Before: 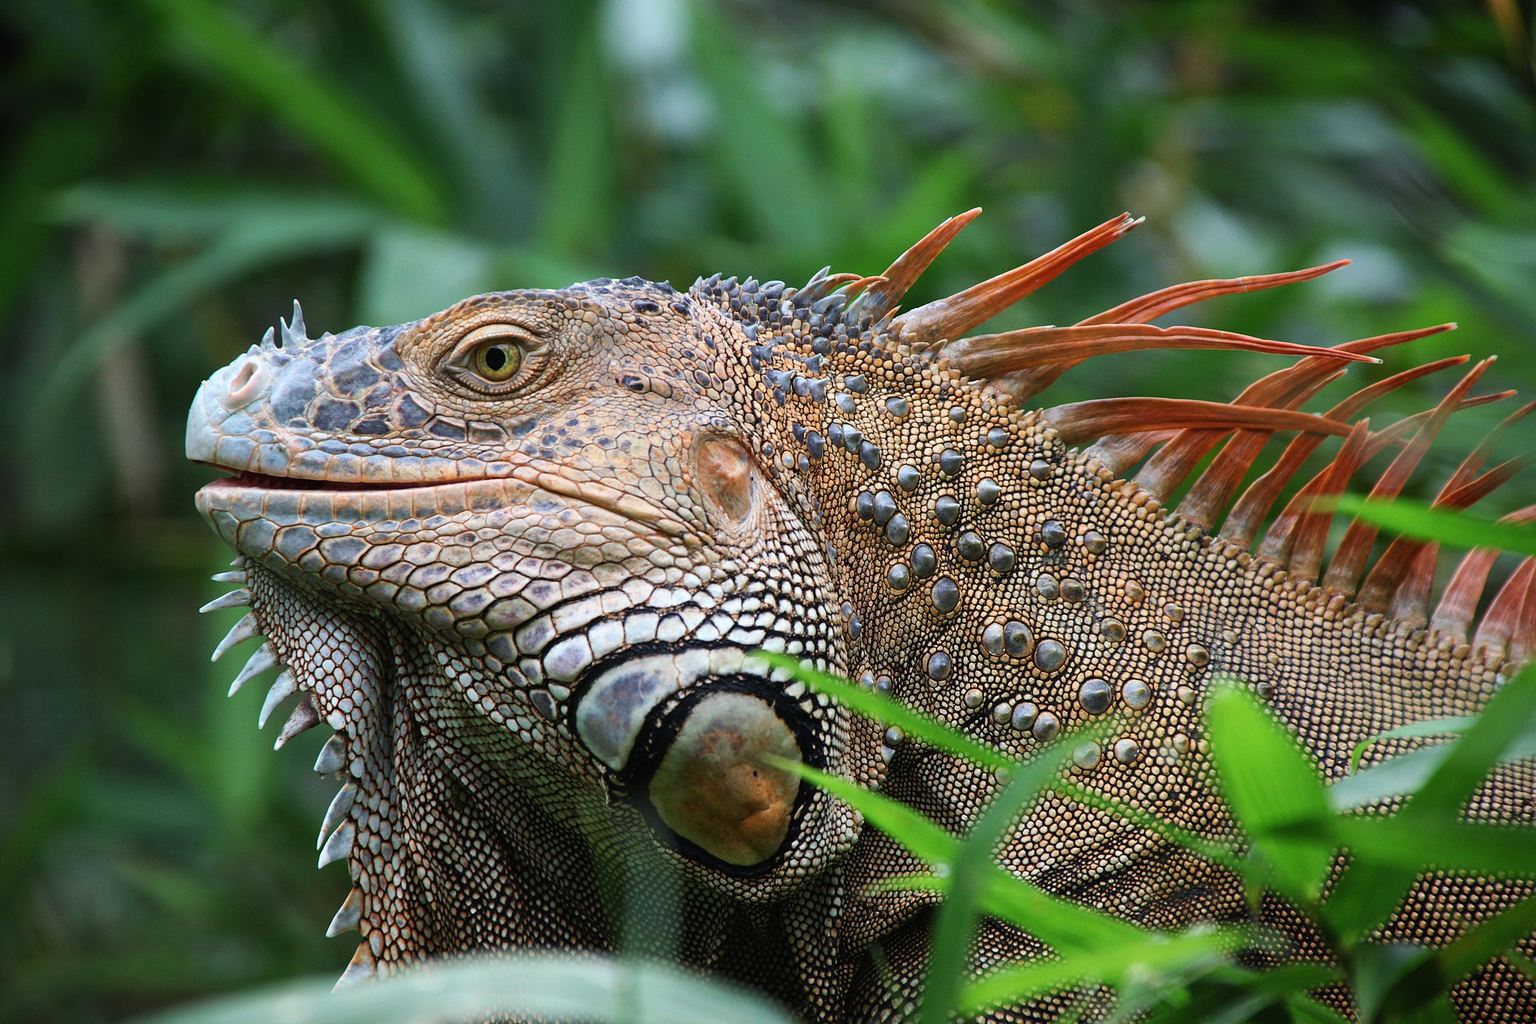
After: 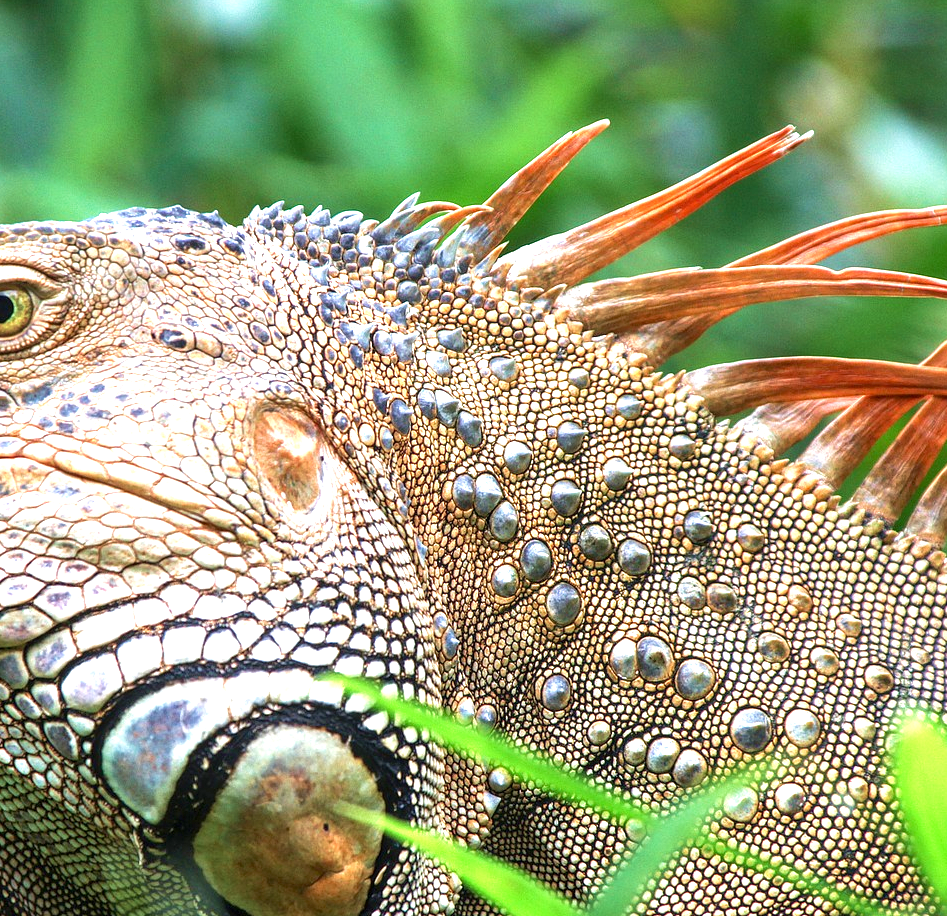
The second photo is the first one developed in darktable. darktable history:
crop: left 32.239%, top 10.992%, right 18.408%, bottom 17.441%
local contrast: on, module defaults
velvia: on, module defaults
exposure: black level correction 0.002, exposure 1.304 EV, compensate exposure bias true, compensate highlight preservation false
tone equalizer: edges refinement/feathering 500, mask exposure compensation -1.57 EV, preserve details no
